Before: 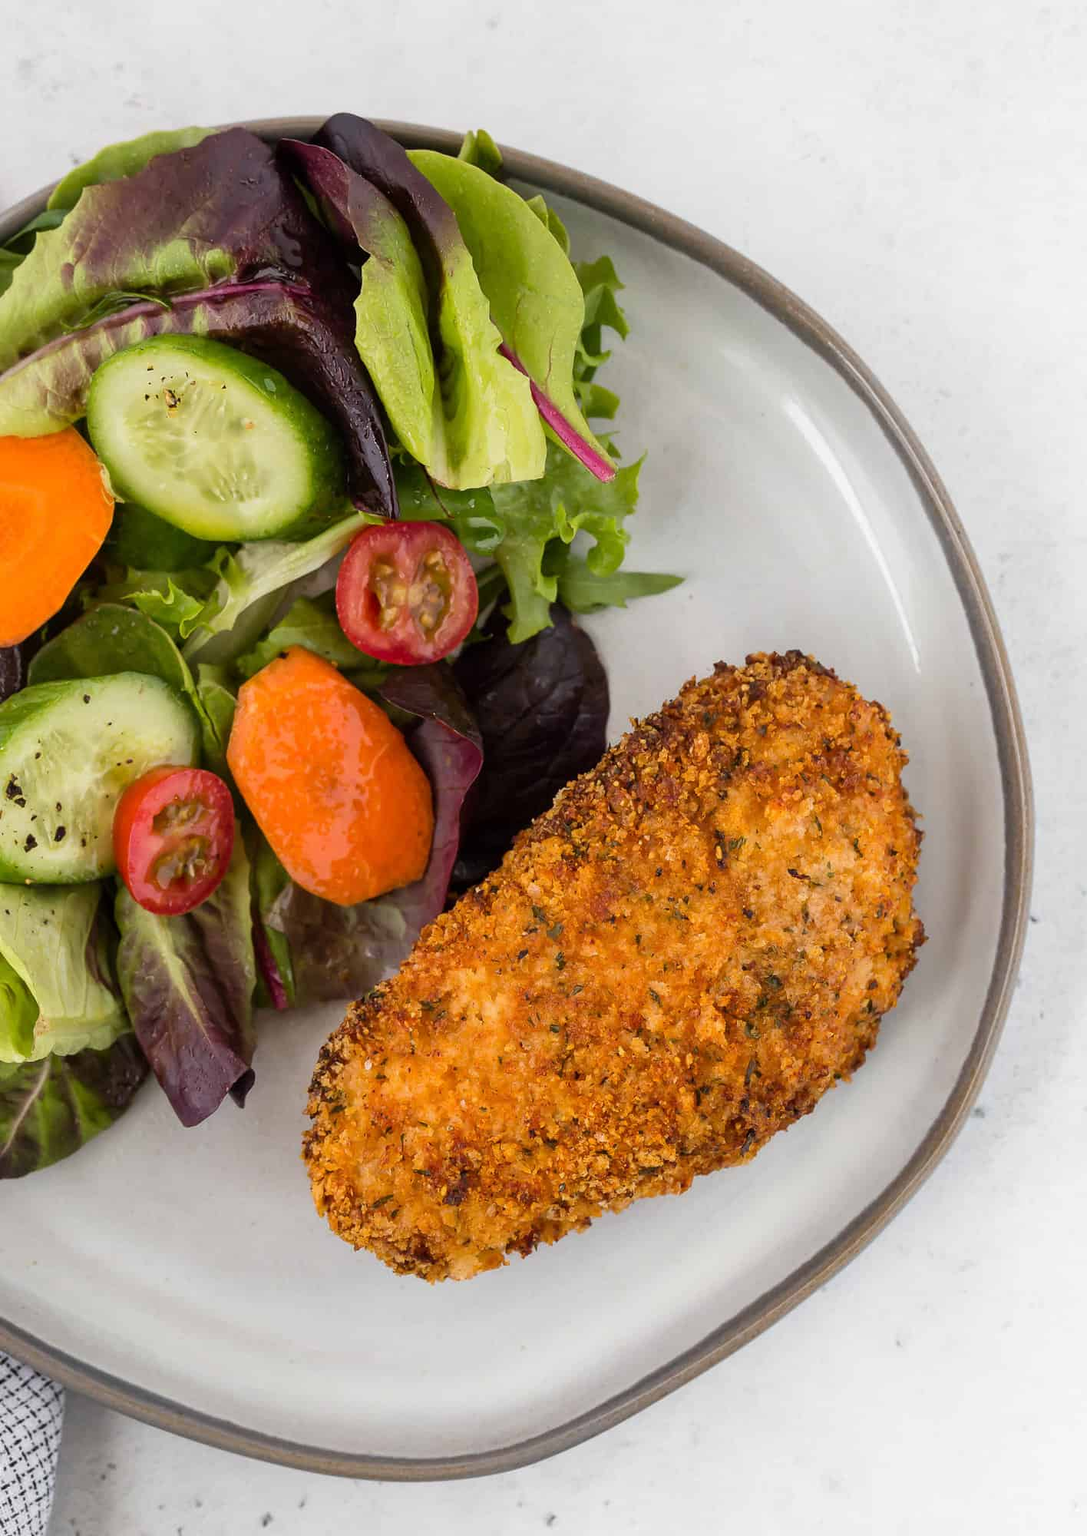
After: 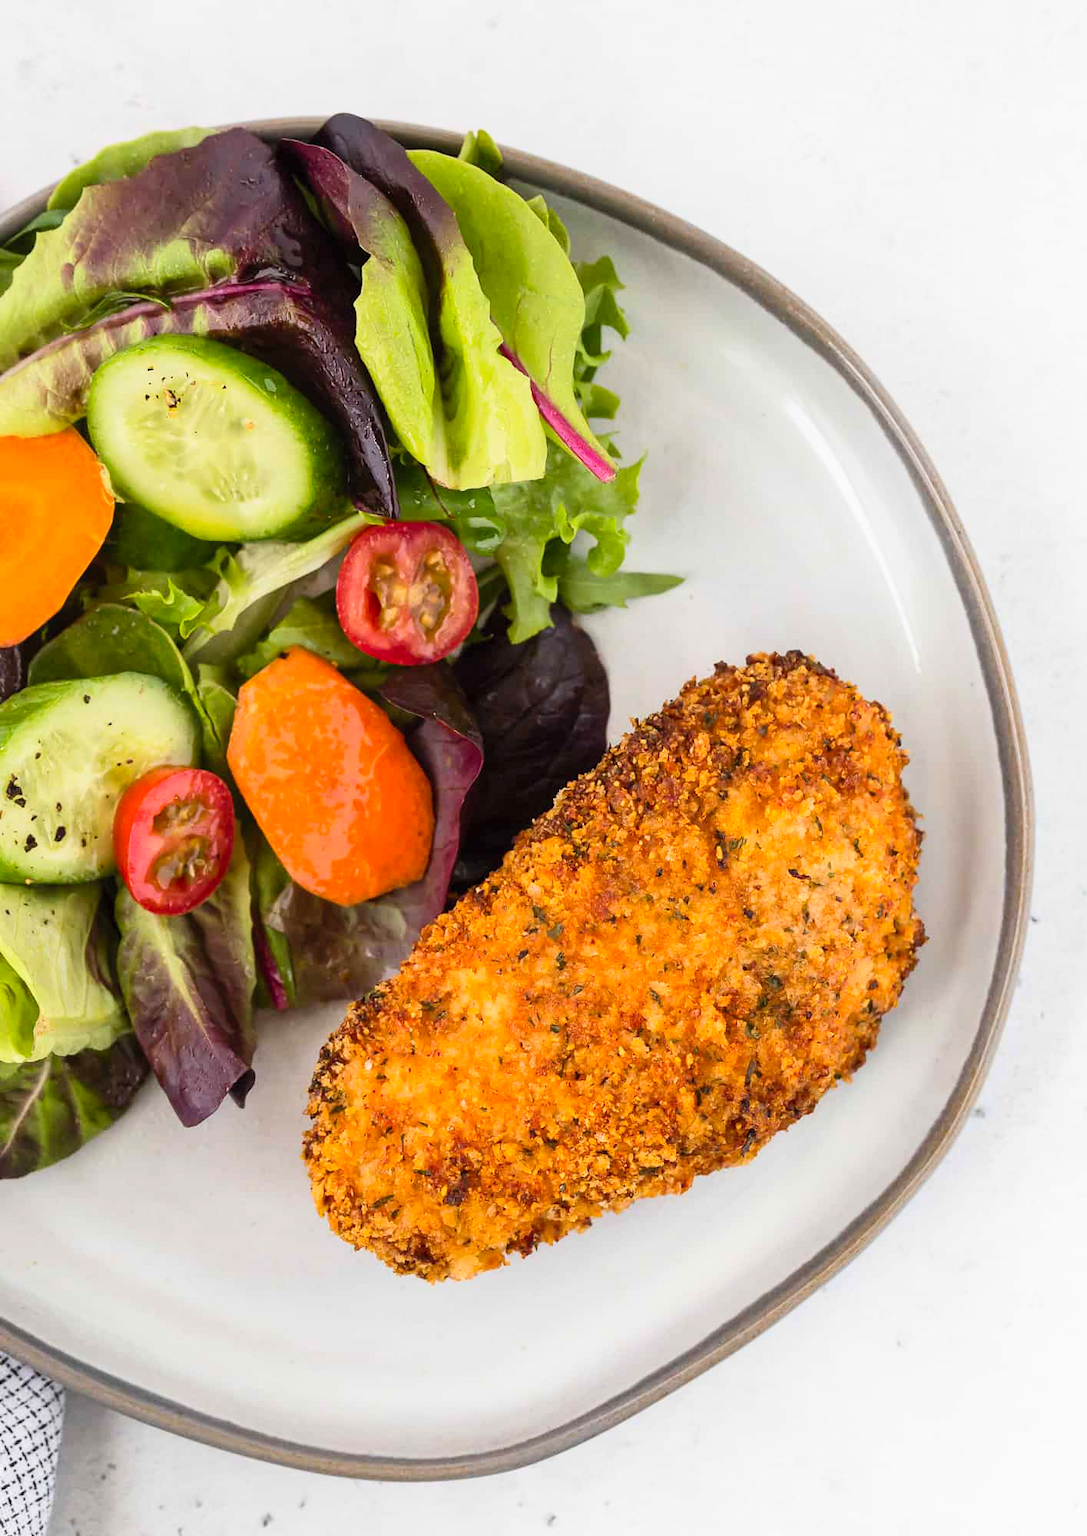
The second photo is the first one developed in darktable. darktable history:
contrast brightness saturation: contrast 0.205, brightness 0.166, saturation 0.215
